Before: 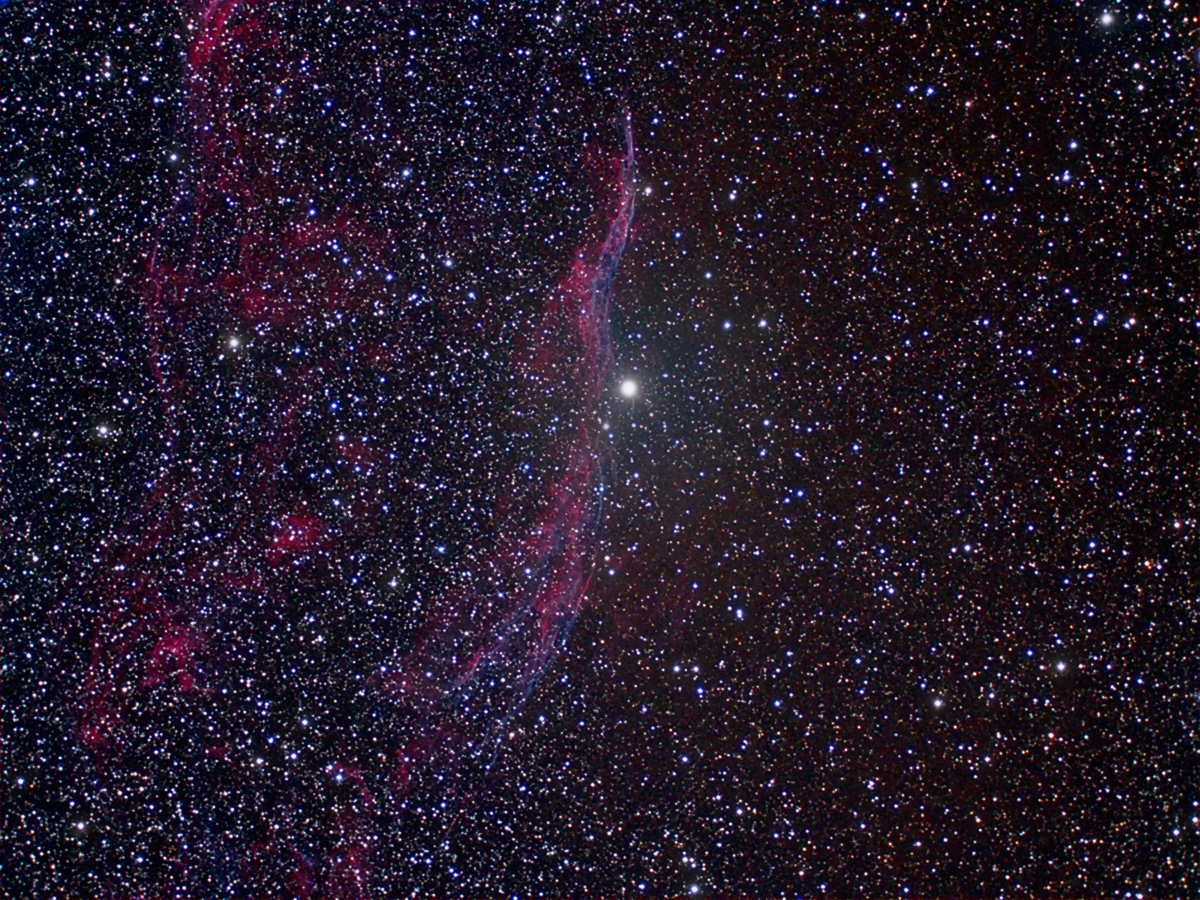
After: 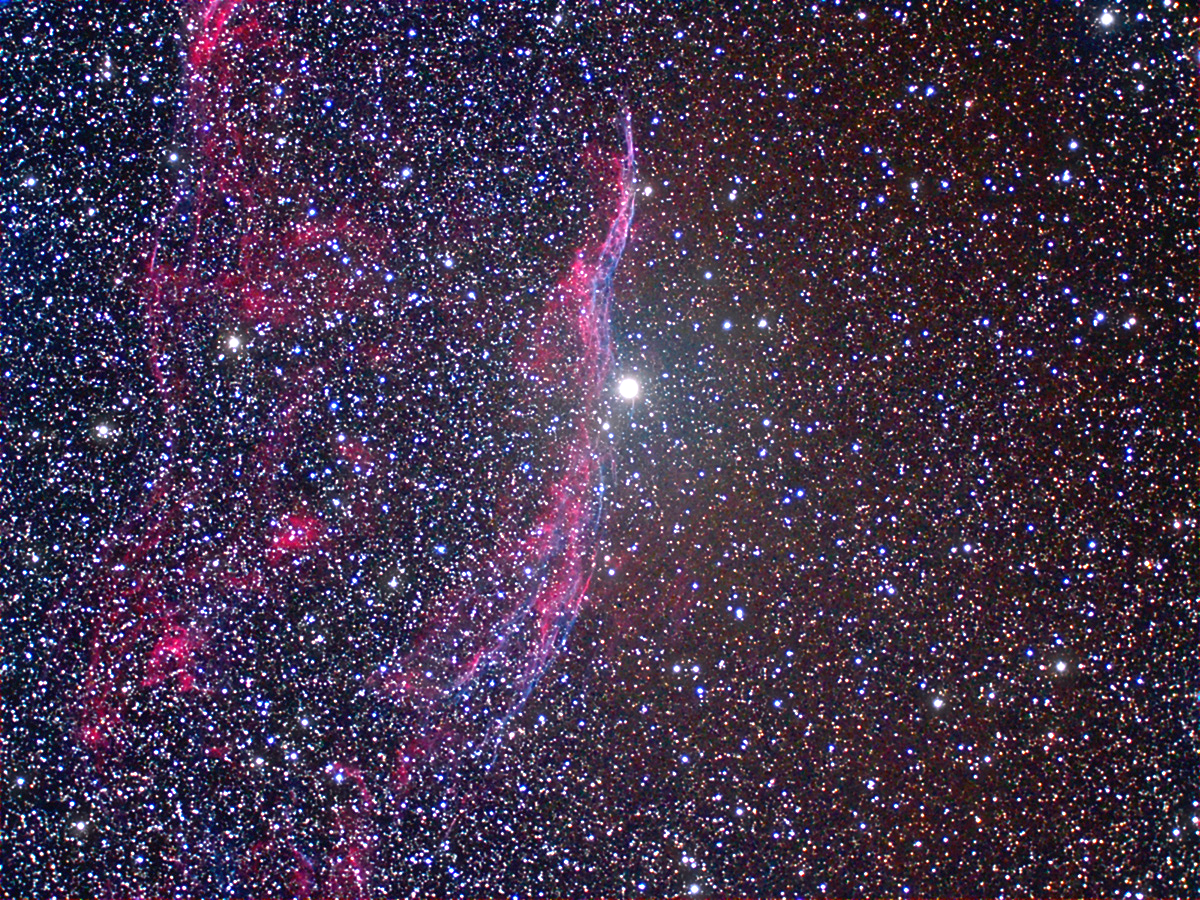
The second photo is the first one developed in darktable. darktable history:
exposure: black level correction 0, exposure 1.746 EV, compensate highlight preservation false
